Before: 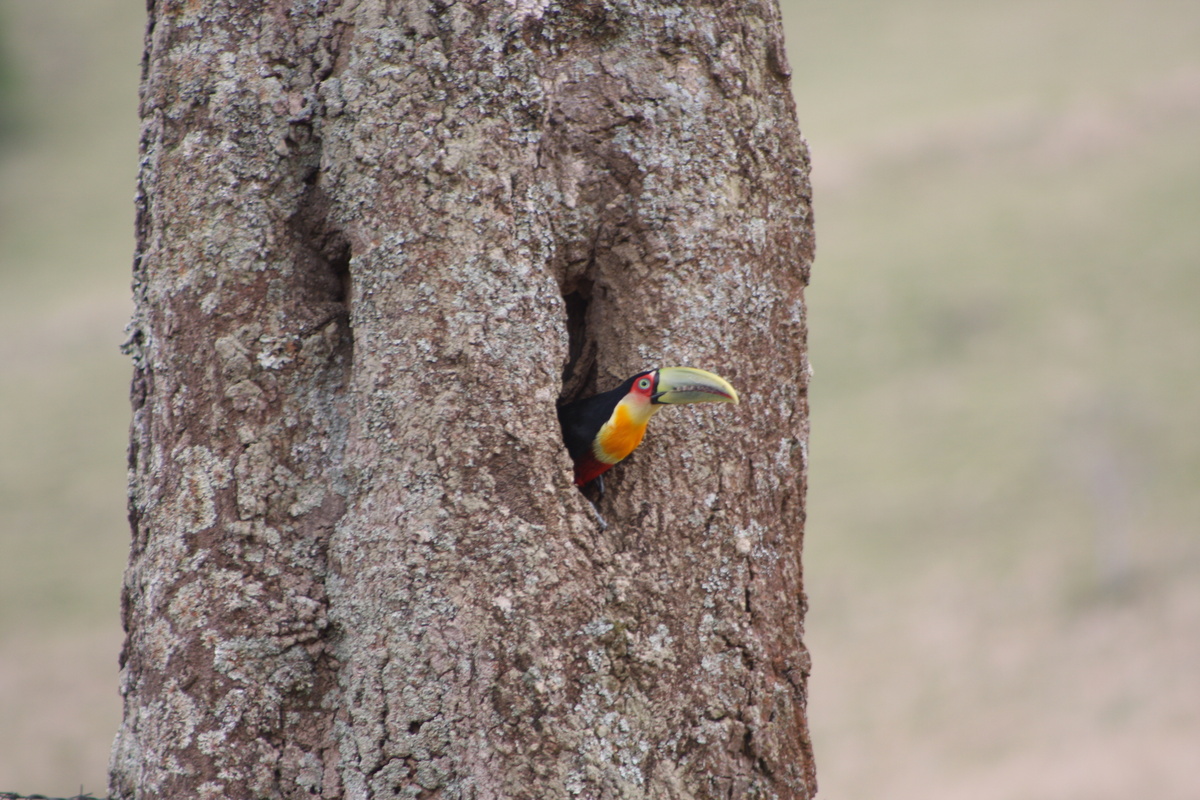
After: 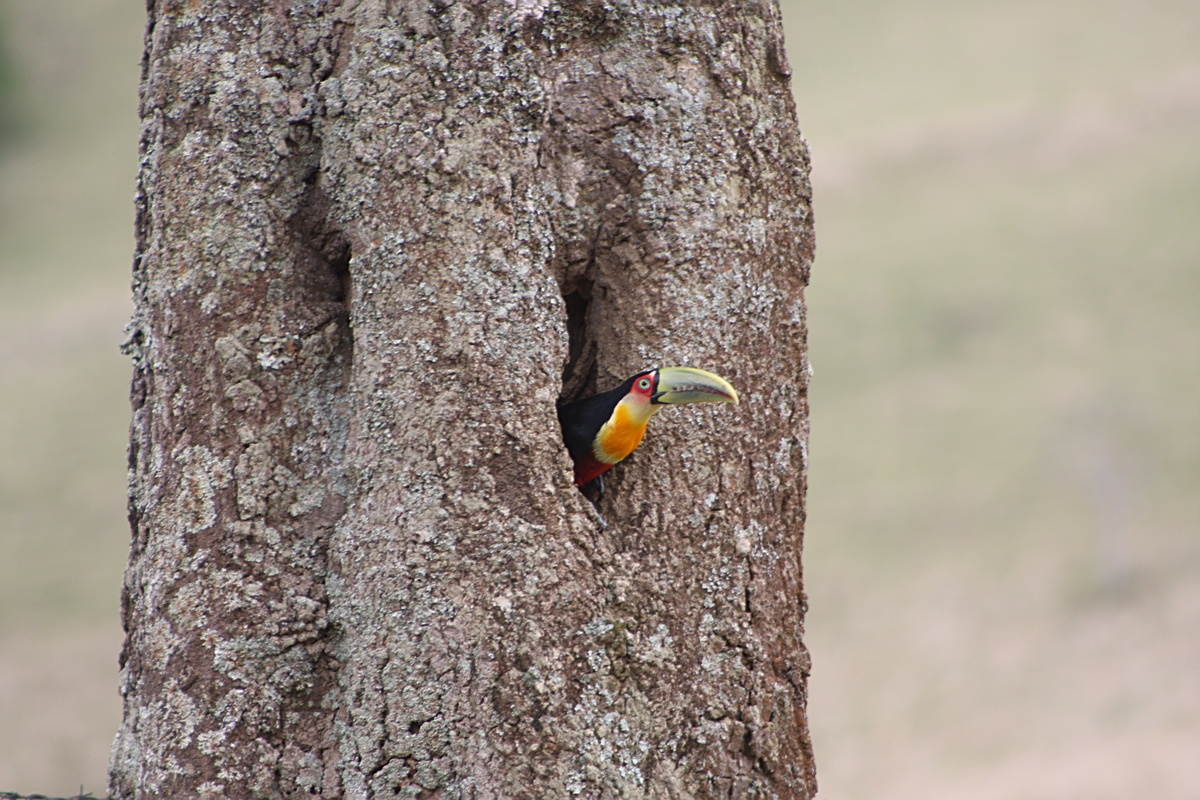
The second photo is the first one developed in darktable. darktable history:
shadows and highlights: shadows 1.02, highlights 41.52
sharpen: on, module defaults
